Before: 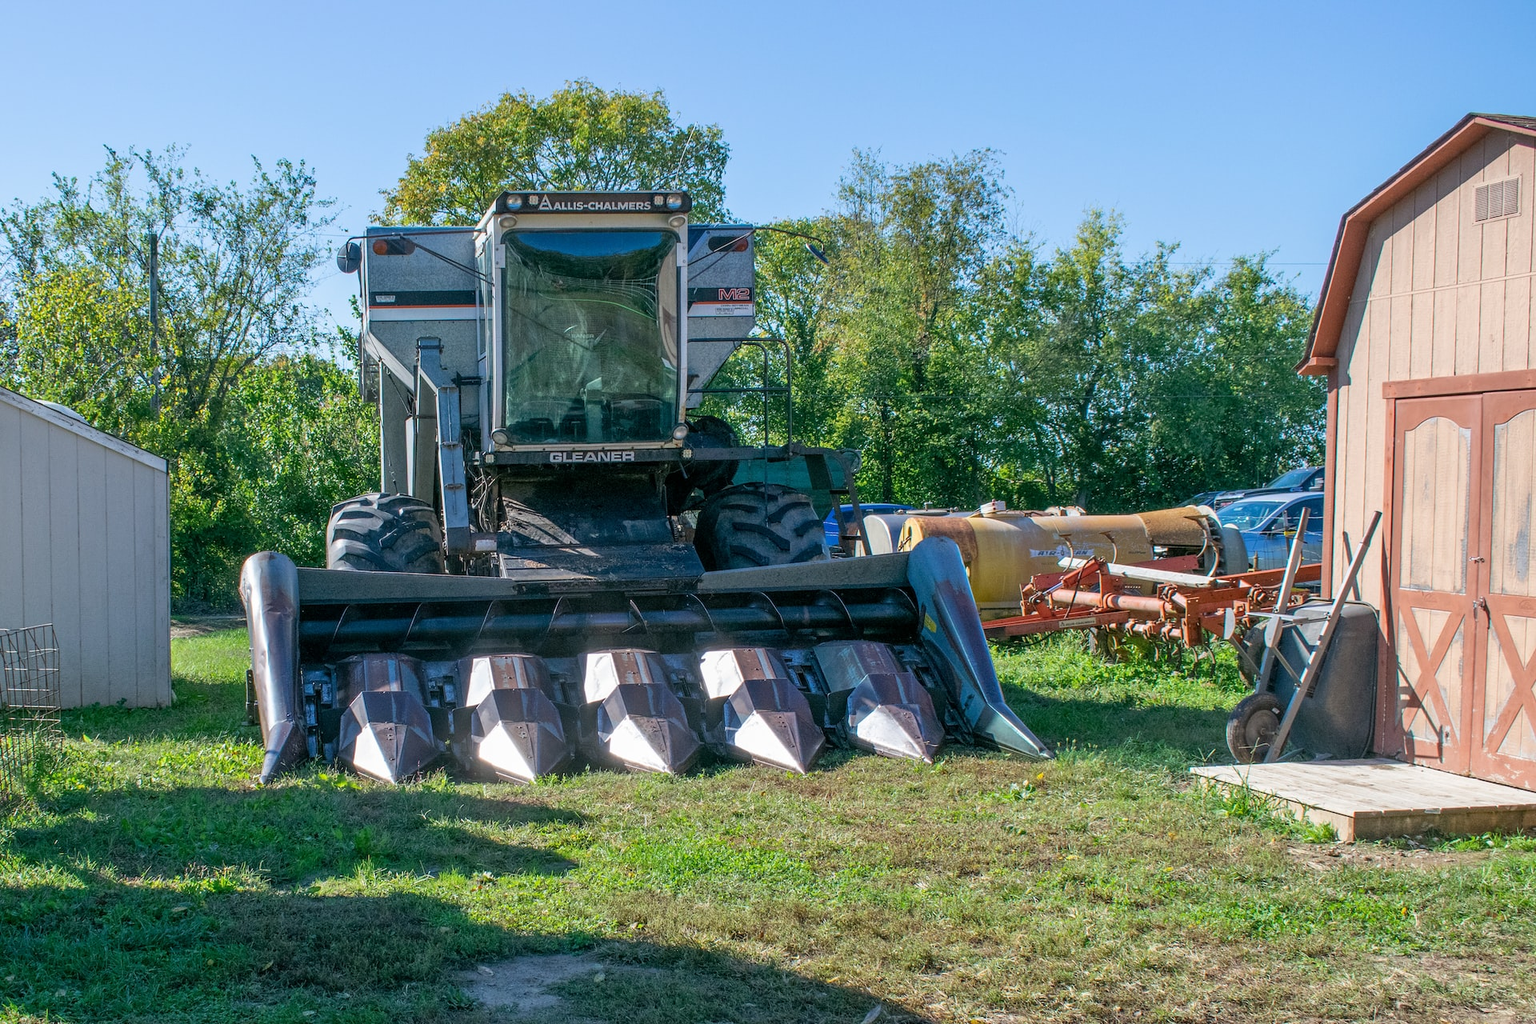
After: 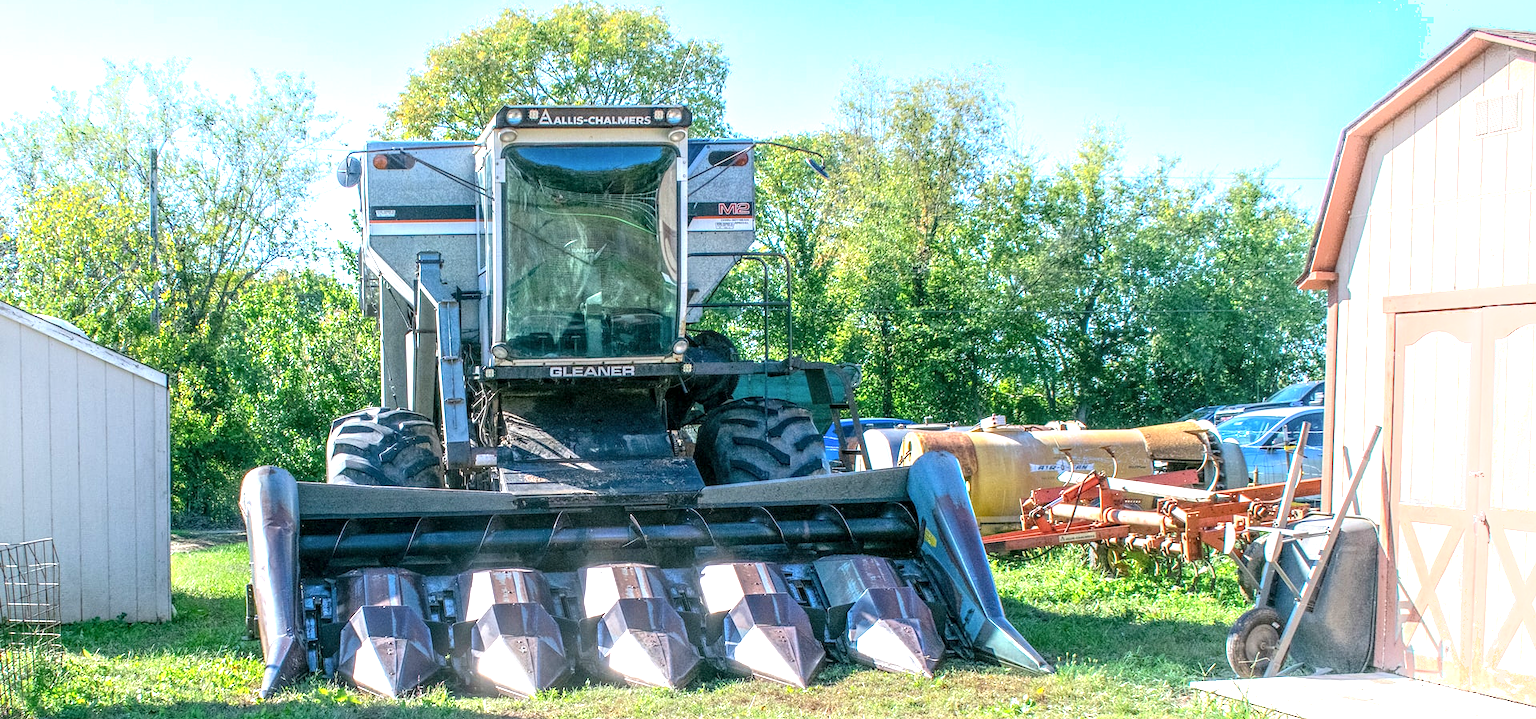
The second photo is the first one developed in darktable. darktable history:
exposure: black level correction 0, exposure 1.127 EV, compensate highlight preservation false
shadows and highlights: shadows -23.43, highlights 47.28, highlights color adjustment 41.72%, soften with gaussian
crop and rotate: top 8.373%, bottom 21.356%
local contrast: on, module defaults
